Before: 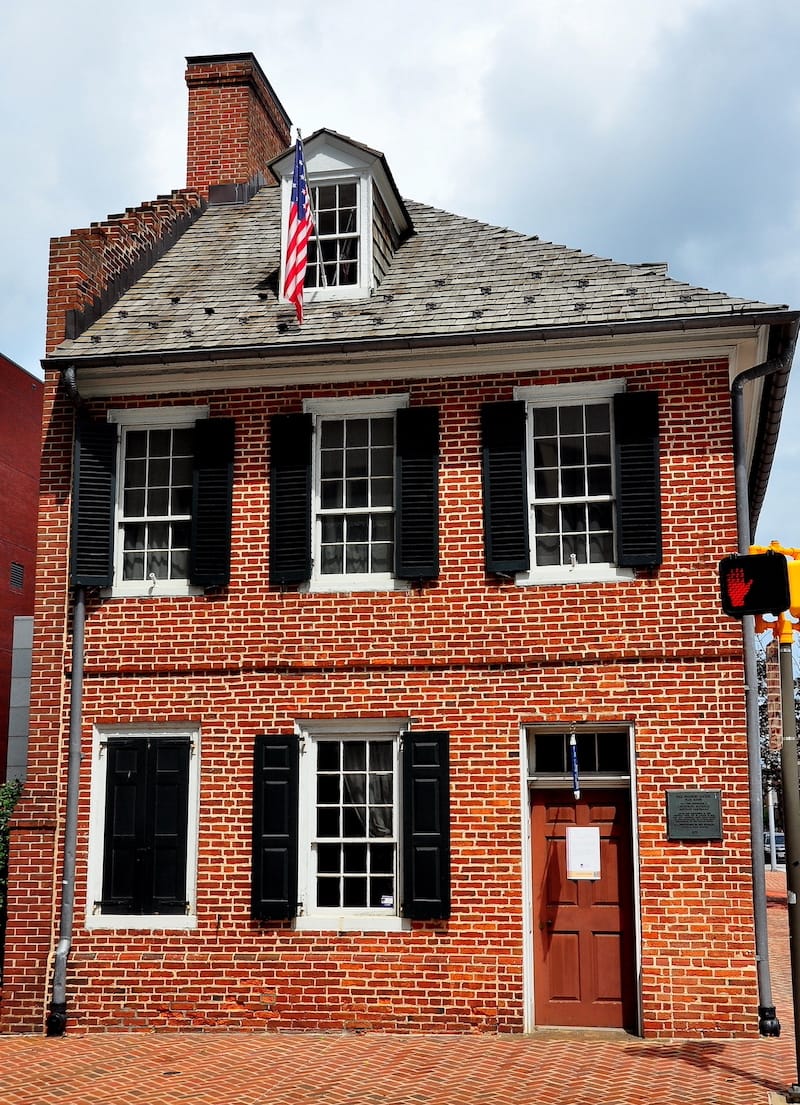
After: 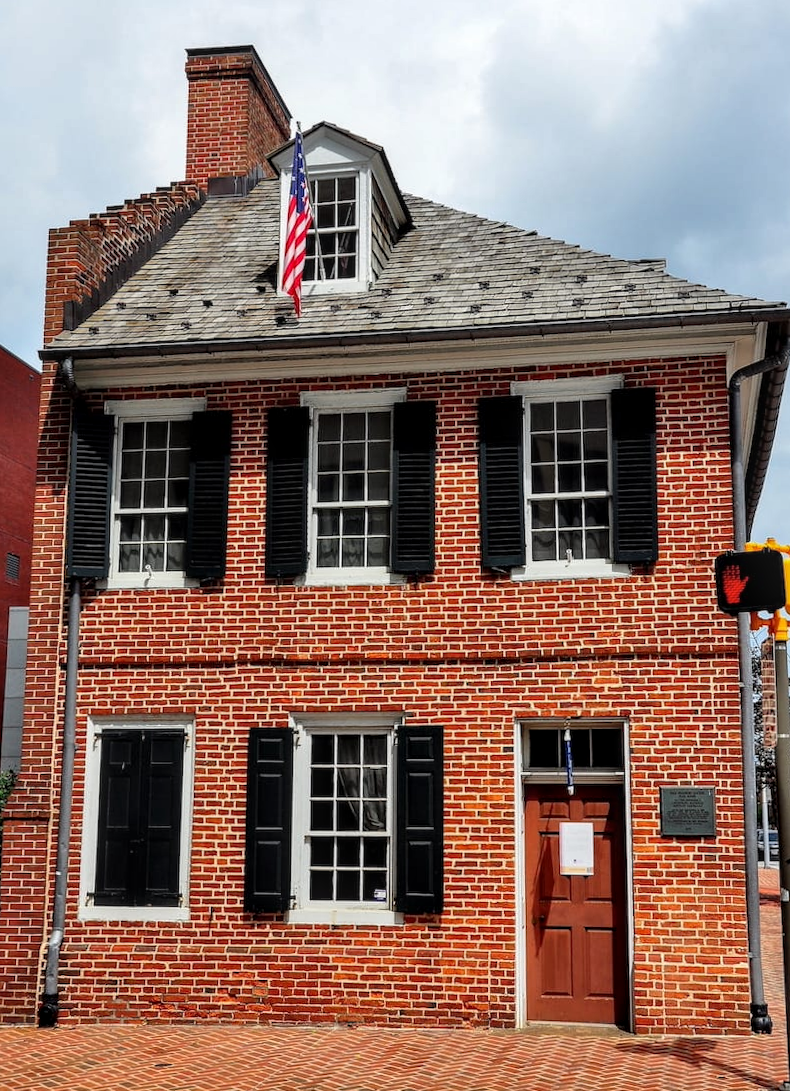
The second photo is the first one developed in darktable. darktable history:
local contrast: on, module defaults
crop and rotate: angle -0.5°
